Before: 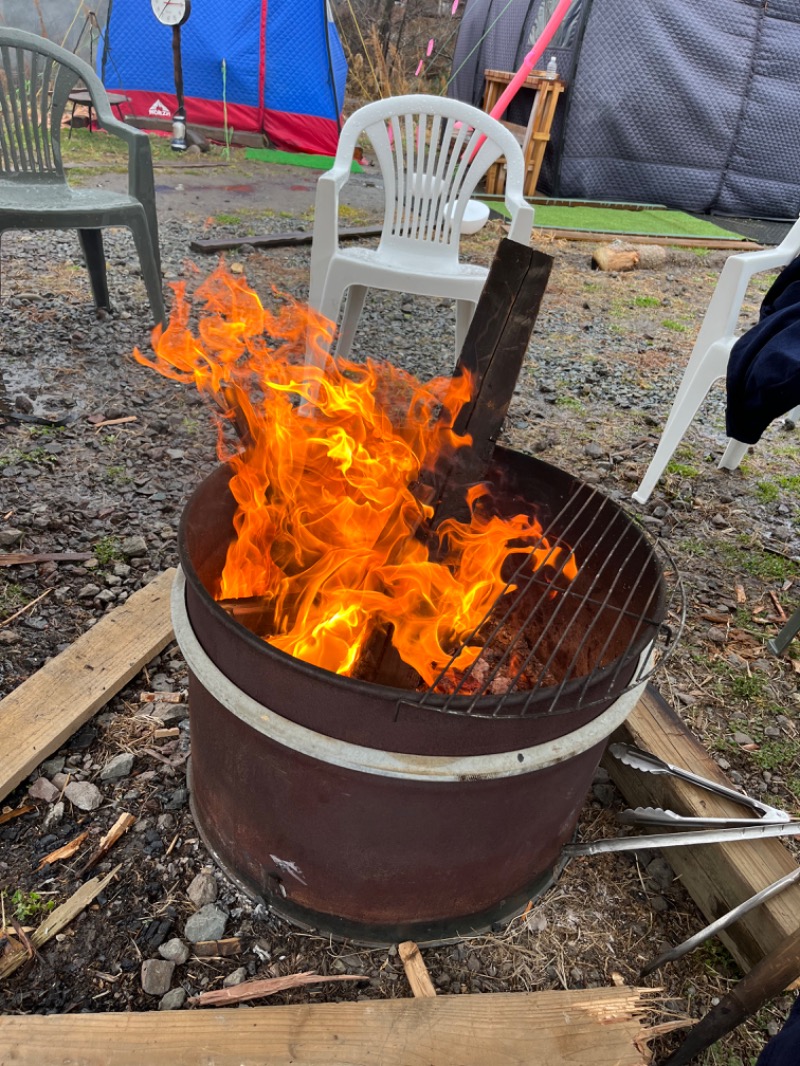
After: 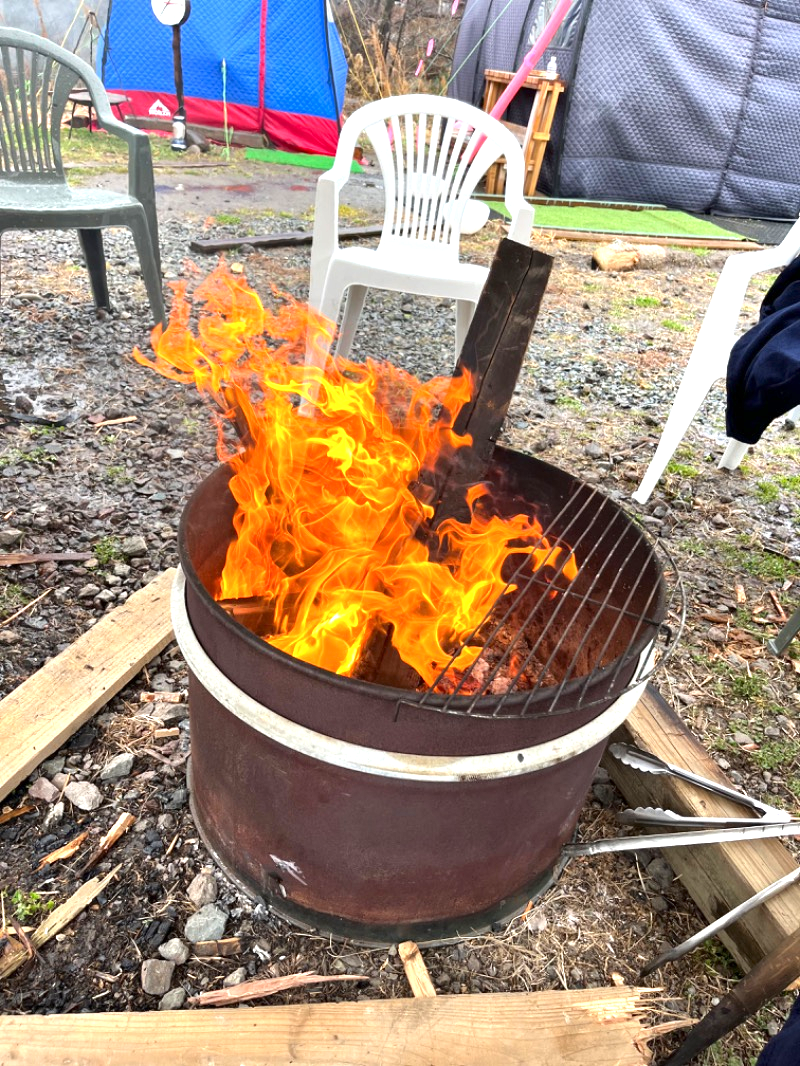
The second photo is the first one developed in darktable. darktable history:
exposure: exposure 1.137 EV, compensate highlight preservation false
local contrast: mode bilateral grid, contrast 20, coarseness 50, detail 120%, midtone range 0.2
